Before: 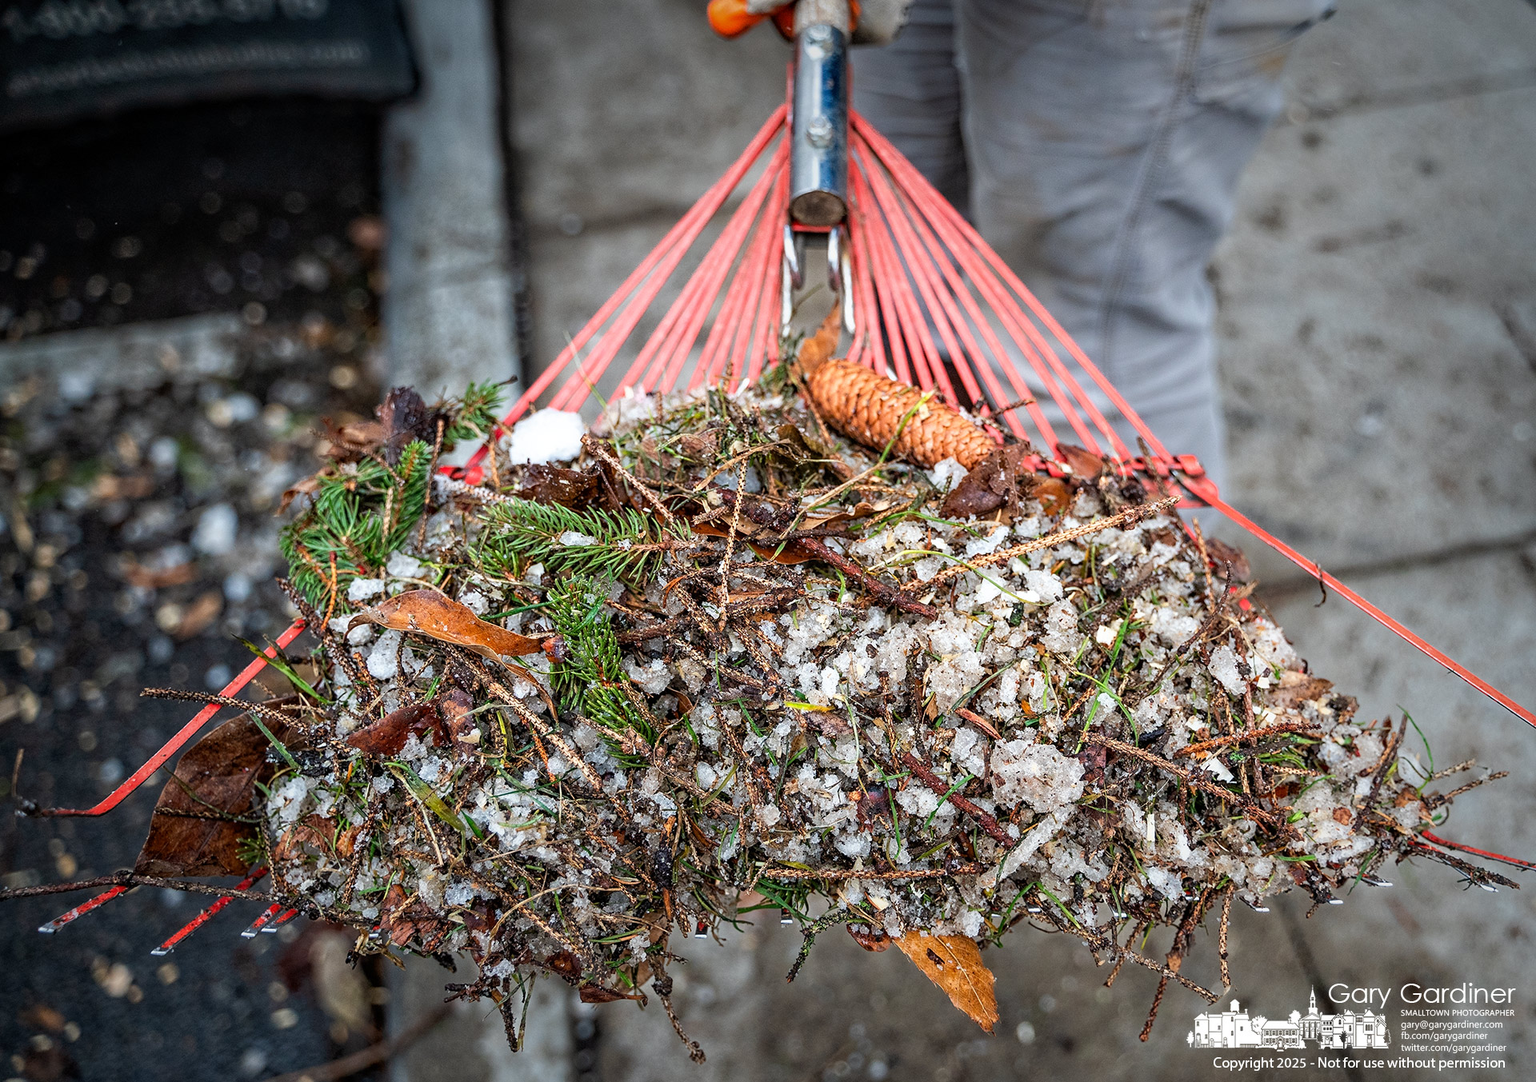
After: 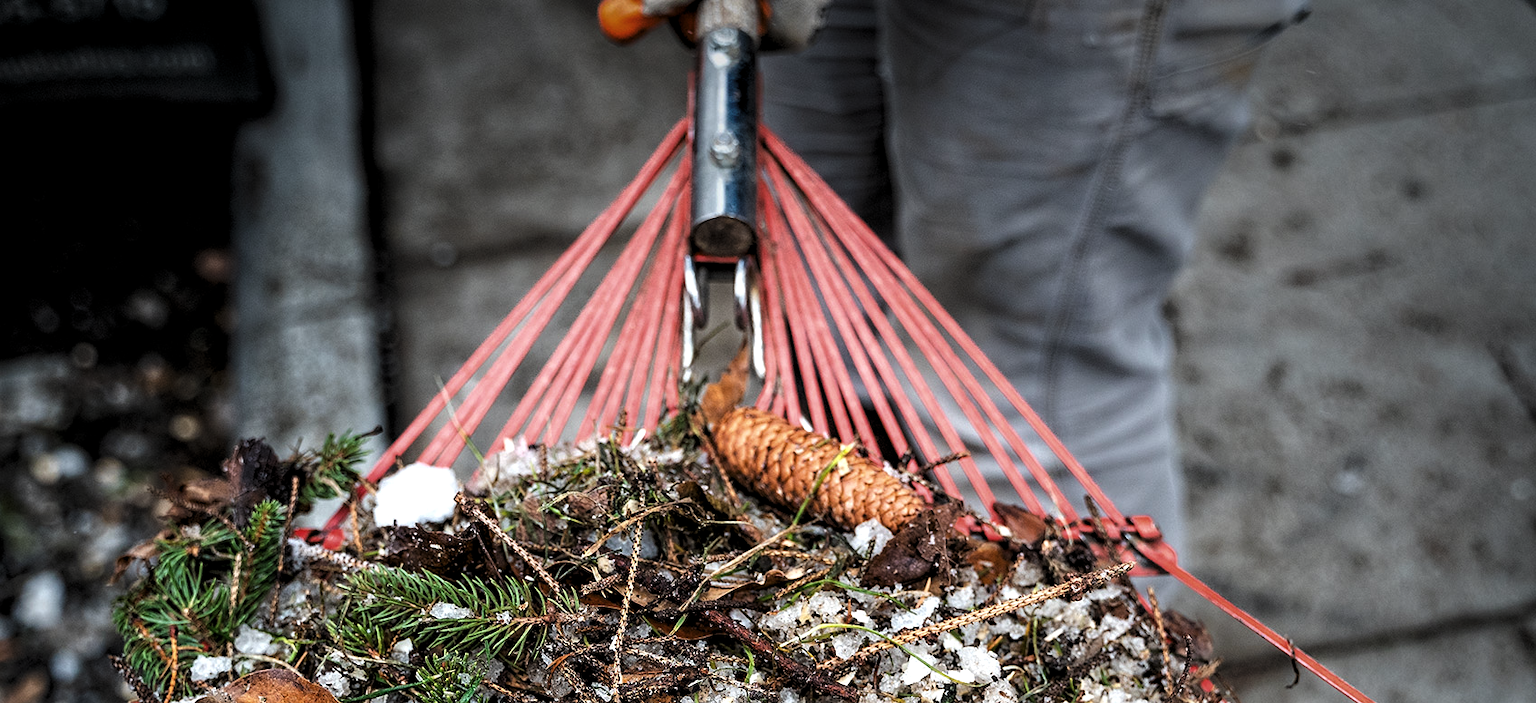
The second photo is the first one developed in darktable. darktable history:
crop and rotate: left 11.72%, bottom 42.595%
levels: levels [0.101, 0.578, 0.953]
